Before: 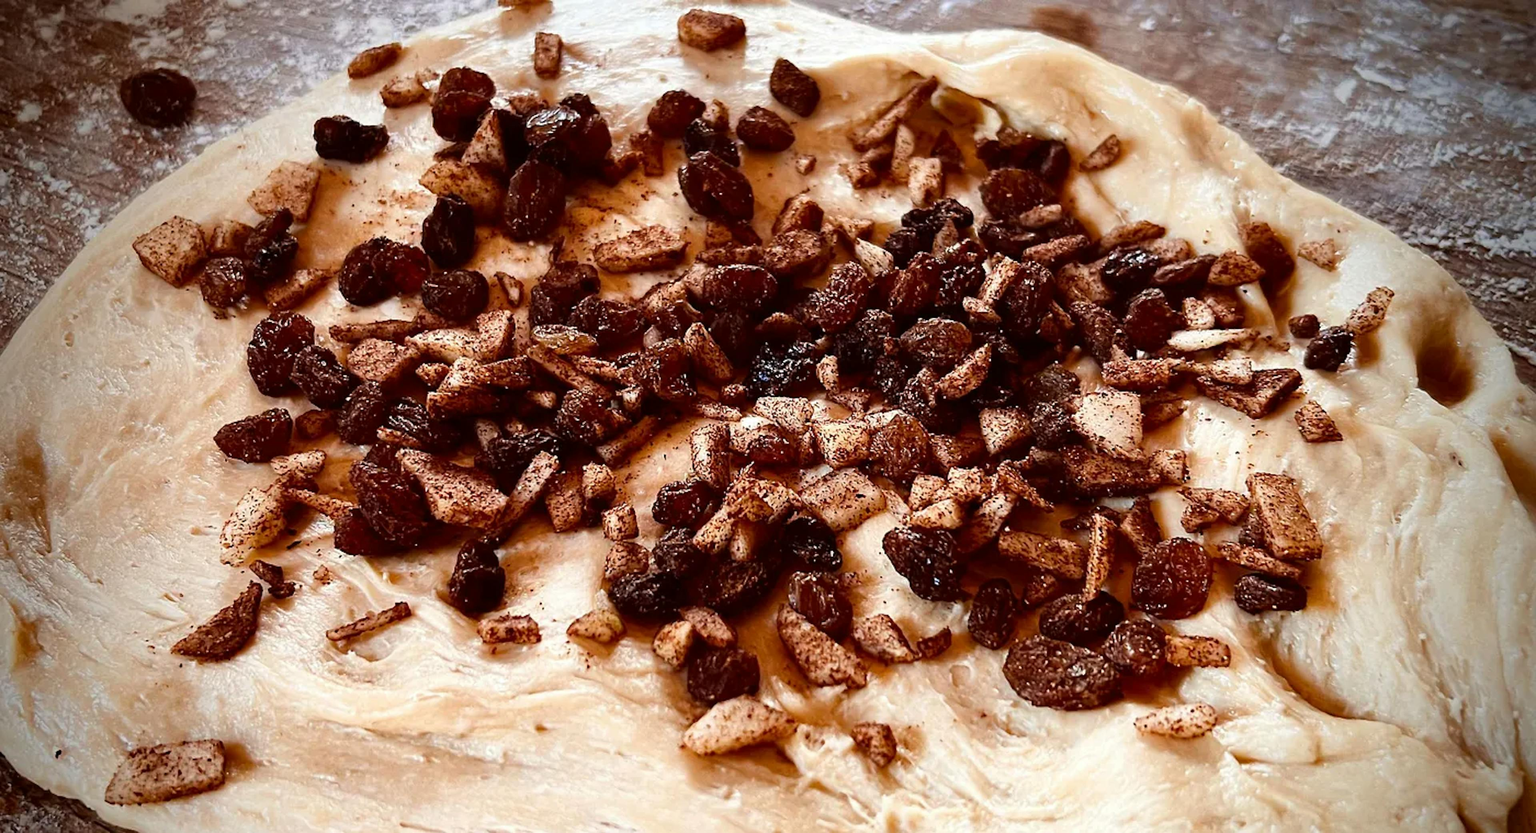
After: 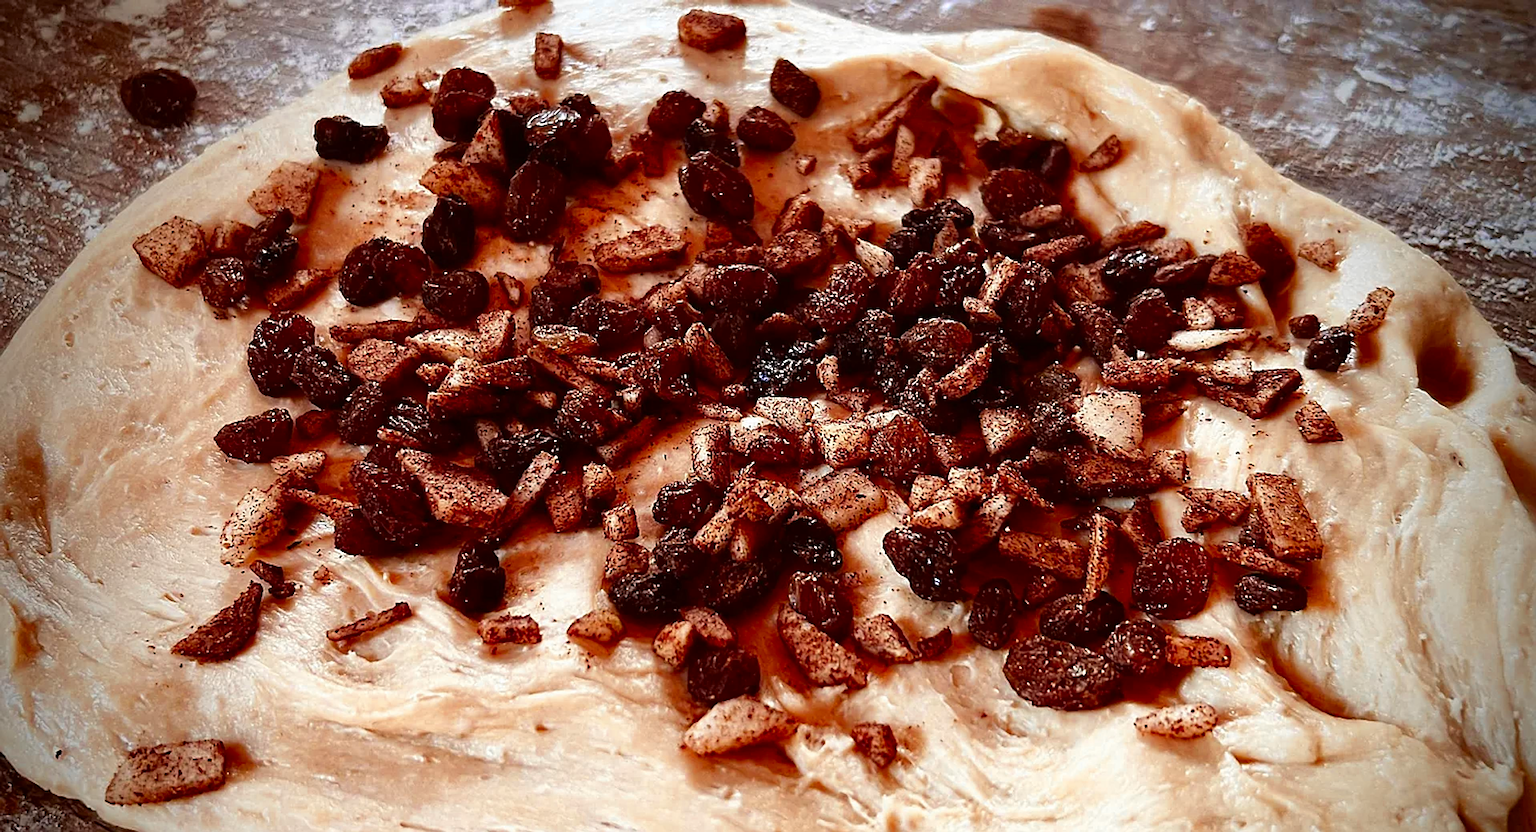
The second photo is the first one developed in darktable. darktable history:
color zones: curves: ch0 [(0, 0.363) (0.128, 0.373) (0.25, 0.5) (0.402, 0.407) (0.521, 0.525) (0.63, 0.559) (0.729, 0.662) (0.867, 0.471)]; ch1 [(0, 0.515) (0.136, 0.618) (0.25, 0.5) (0.378, 0) (0.516, 0) (0.622, 0.593) (0.737, 0.819) (0.87, 0.593)]; ch2 [(0, 0.529) (0.128, 0.471) (0.282, 0.451) (0.386, 0.662) (0.516, 0.525) (0.633, 0.554) (0.75, 0.62) (0.875, 0.441)]
sharpen: radius 2.539, amount 0.638
